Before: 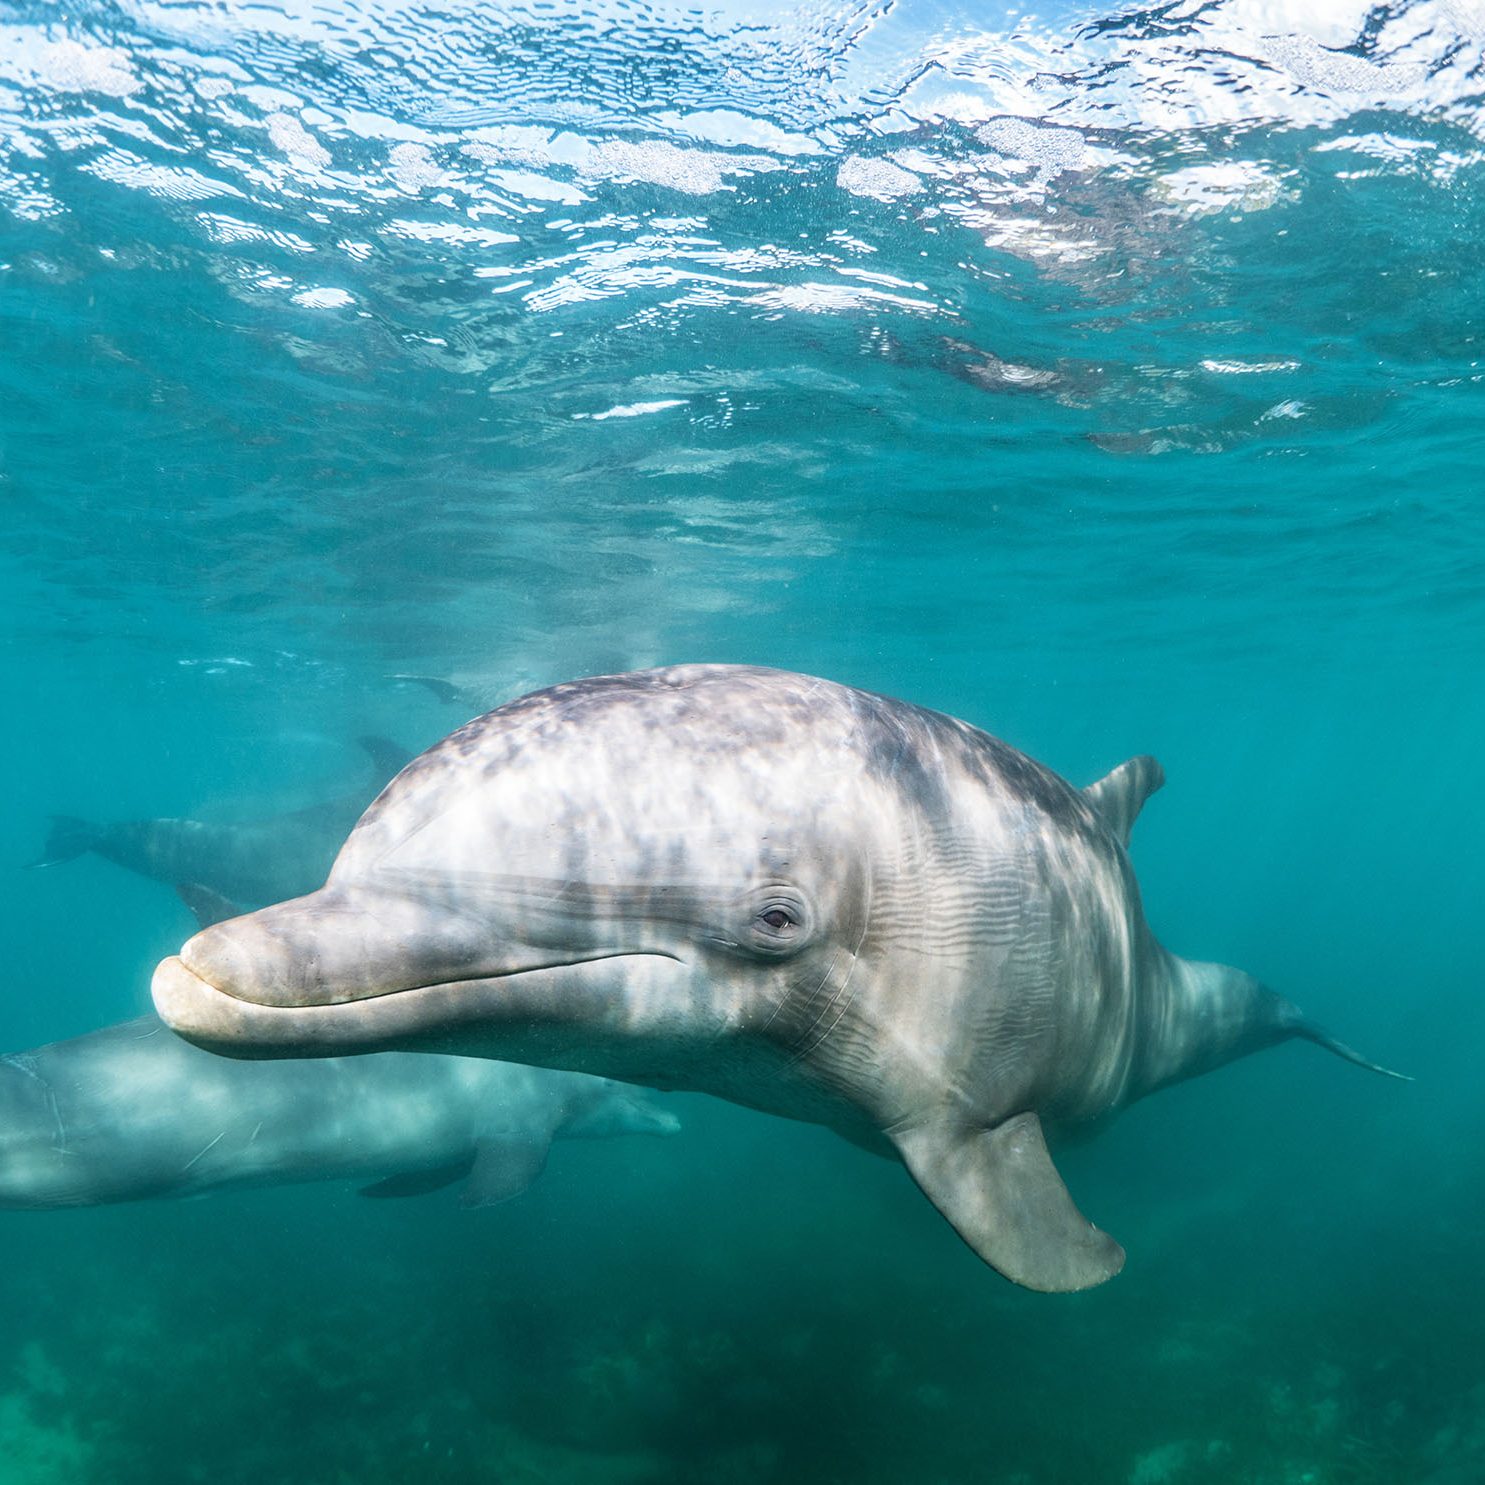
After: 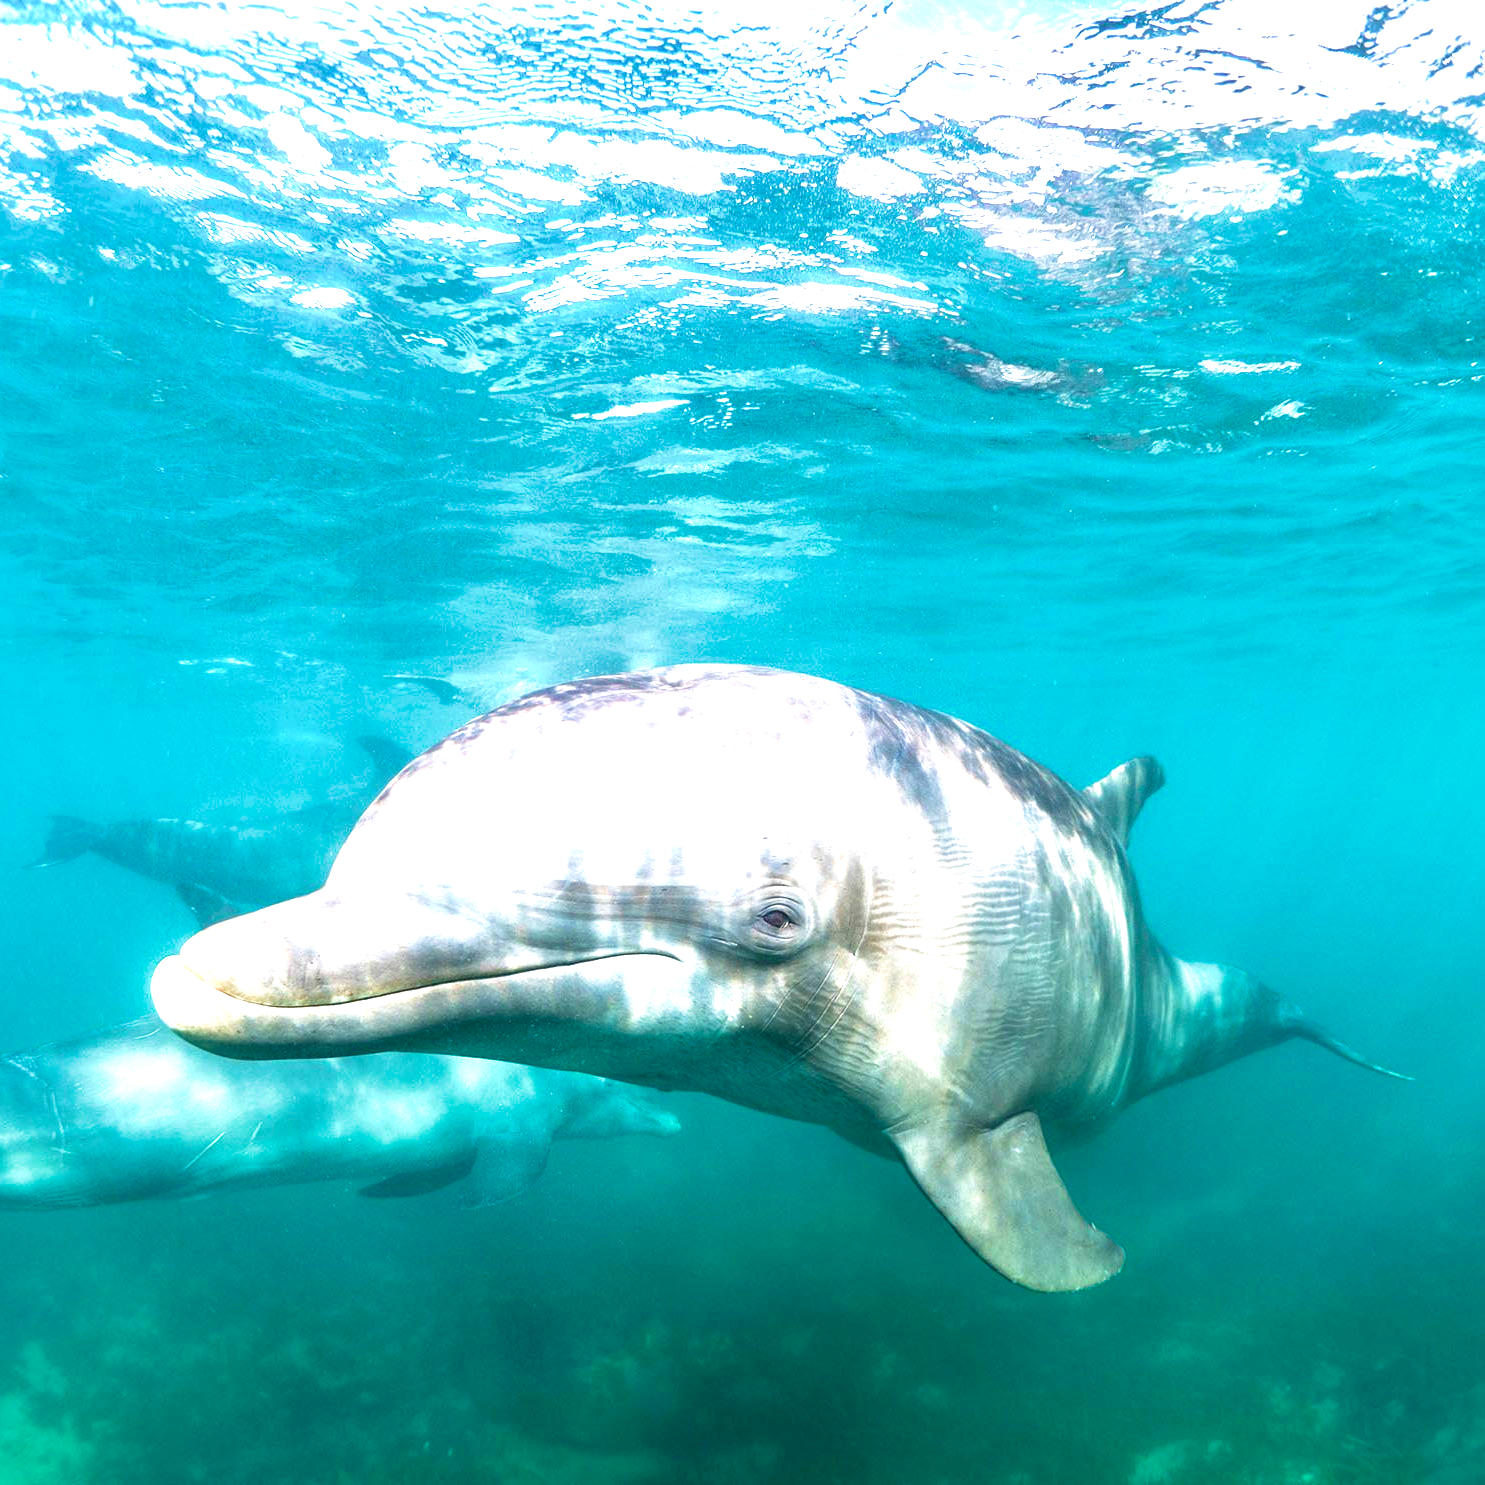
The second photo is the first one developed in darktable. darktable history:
velvia: strength 45%
shadows and highlights: shadows 25, highlights -25
exposure: black level correction 0, exposure 1.1 EV, compensate exposure bias true, compensate highlight preservation false
